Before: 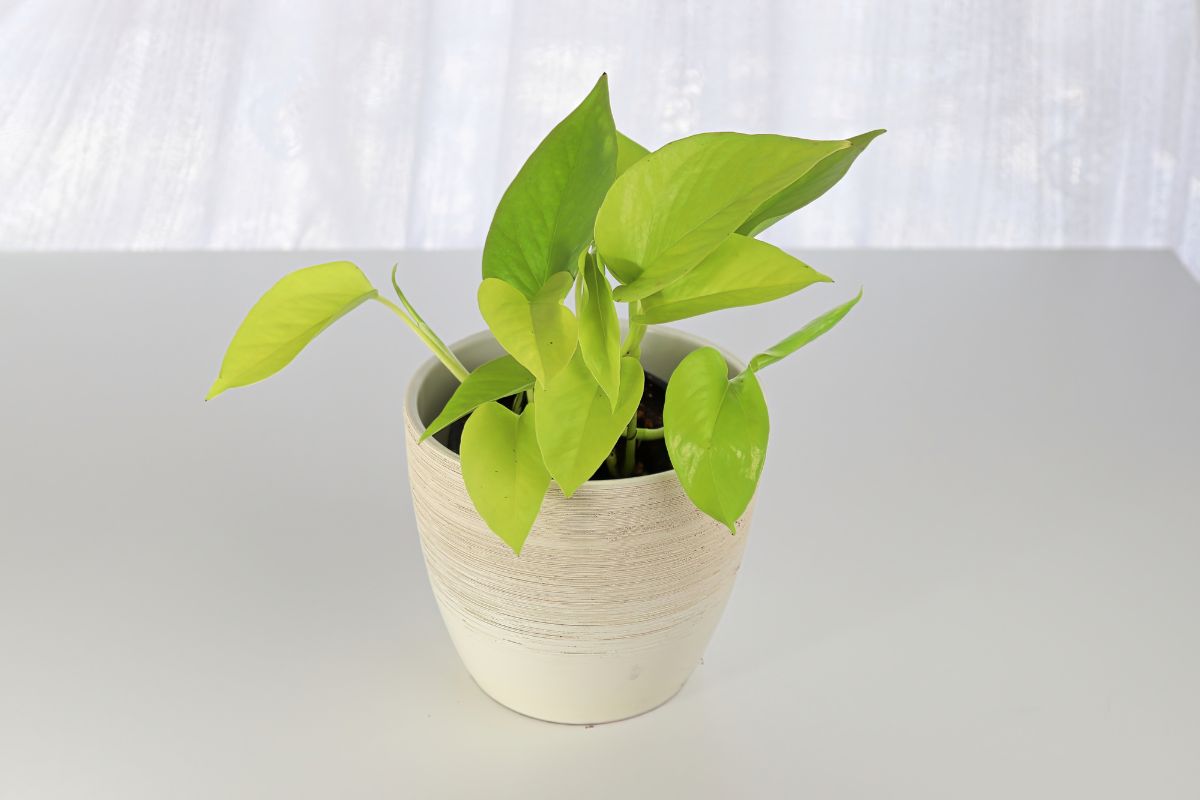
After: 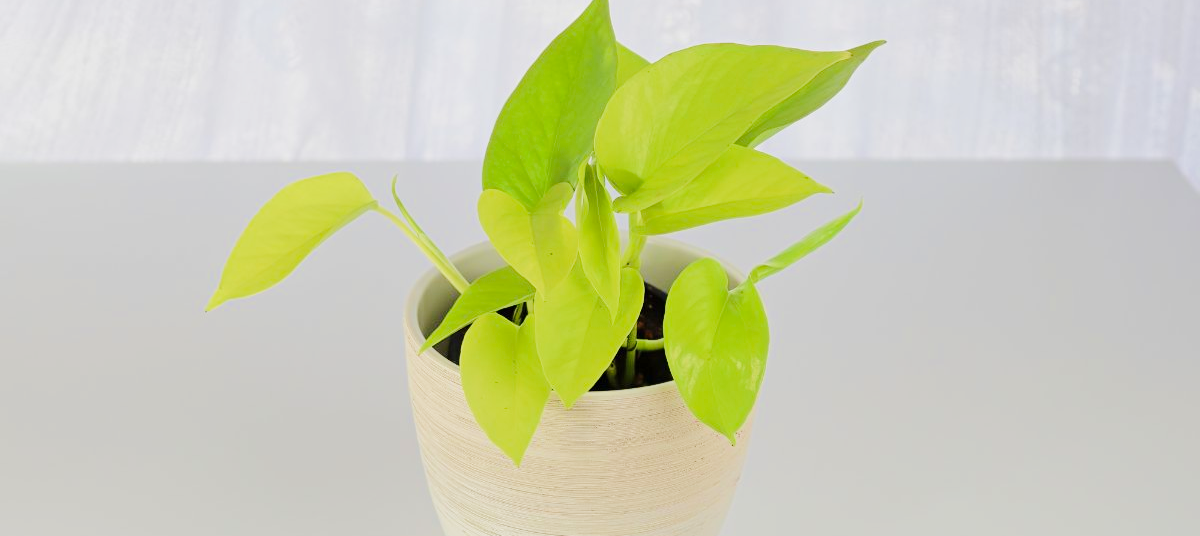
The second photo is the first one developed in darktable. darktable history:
velvia: on, module defaults
exposure: exposure 0.174 EV, compensate highlight preservation false
base curve: curves: ch0 [(0, 0) (0.028, 0.03) (0.121, 0.232) (0.46, 0.748) (0.859, 0.968) (1, 1)], preserve colors none
tone equalizer: -8 EV -0.037 EV, -7 EV 0.034 EV, -6 EV -0.008 EV, -5 EV 0.006 EV, -4 EV -0.049 EV, -3 EV -0.233 EV, -2 EV -0.656 EV, -1 EV -0.988 EV, +0 EV -0.978 EV, edges refinement/feathering 500, mask exposure compensation -1.57 EV, preserve details no
crop: top 11.161%, bottom 21.821%
